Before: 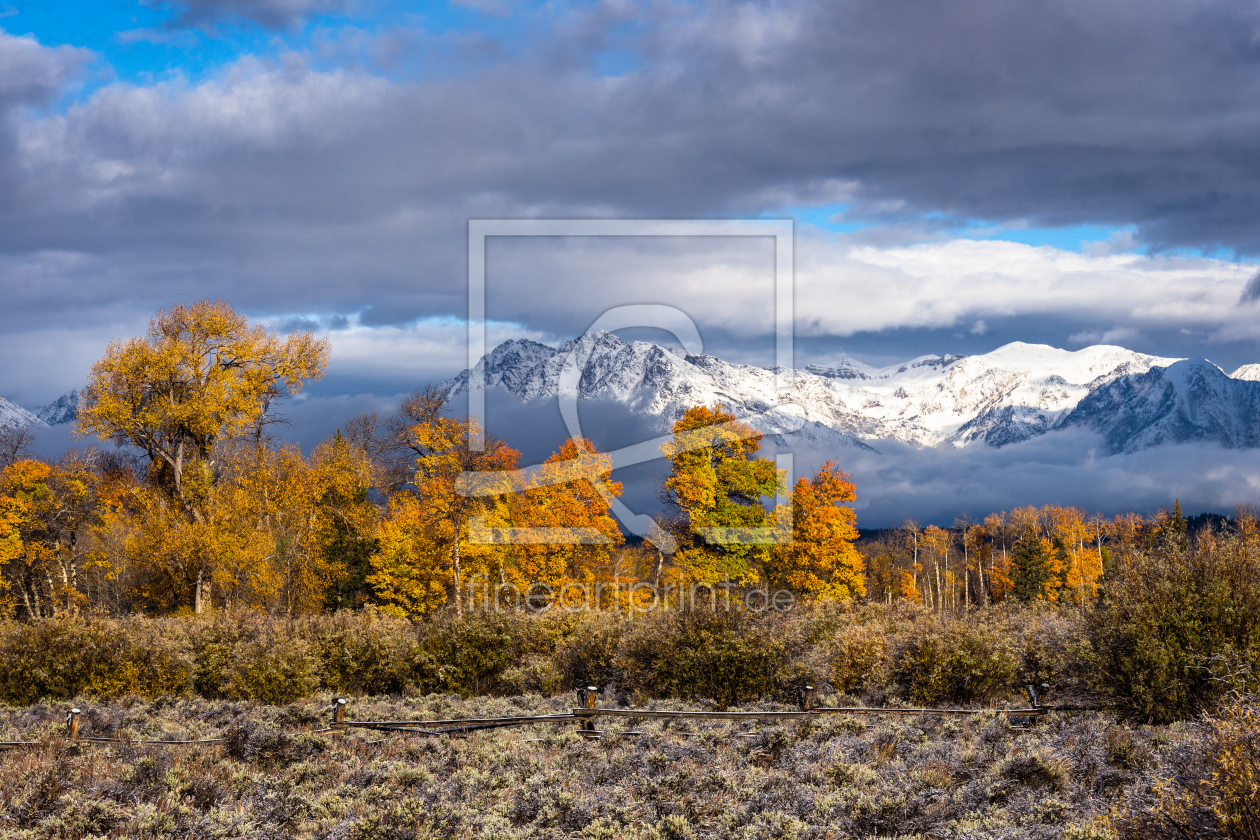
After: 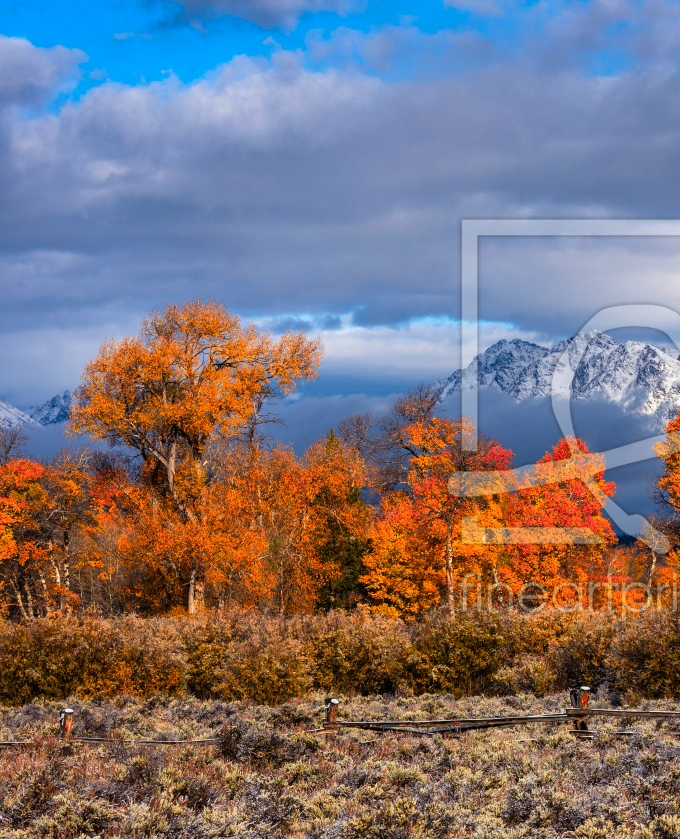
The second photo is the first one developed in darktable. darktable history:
color zones: curves: ch1 [(0.24, 0.634) (0.75, 0.5)]; ch2 [(0.253, 0.437) (0.745, 0.491)]
crop: left 0.588%, right 45.371%, bottom 0.086%
tone equalizer: edges refinement/feathering 500, mask exposure compensation -1.57 EV, preserve details no
